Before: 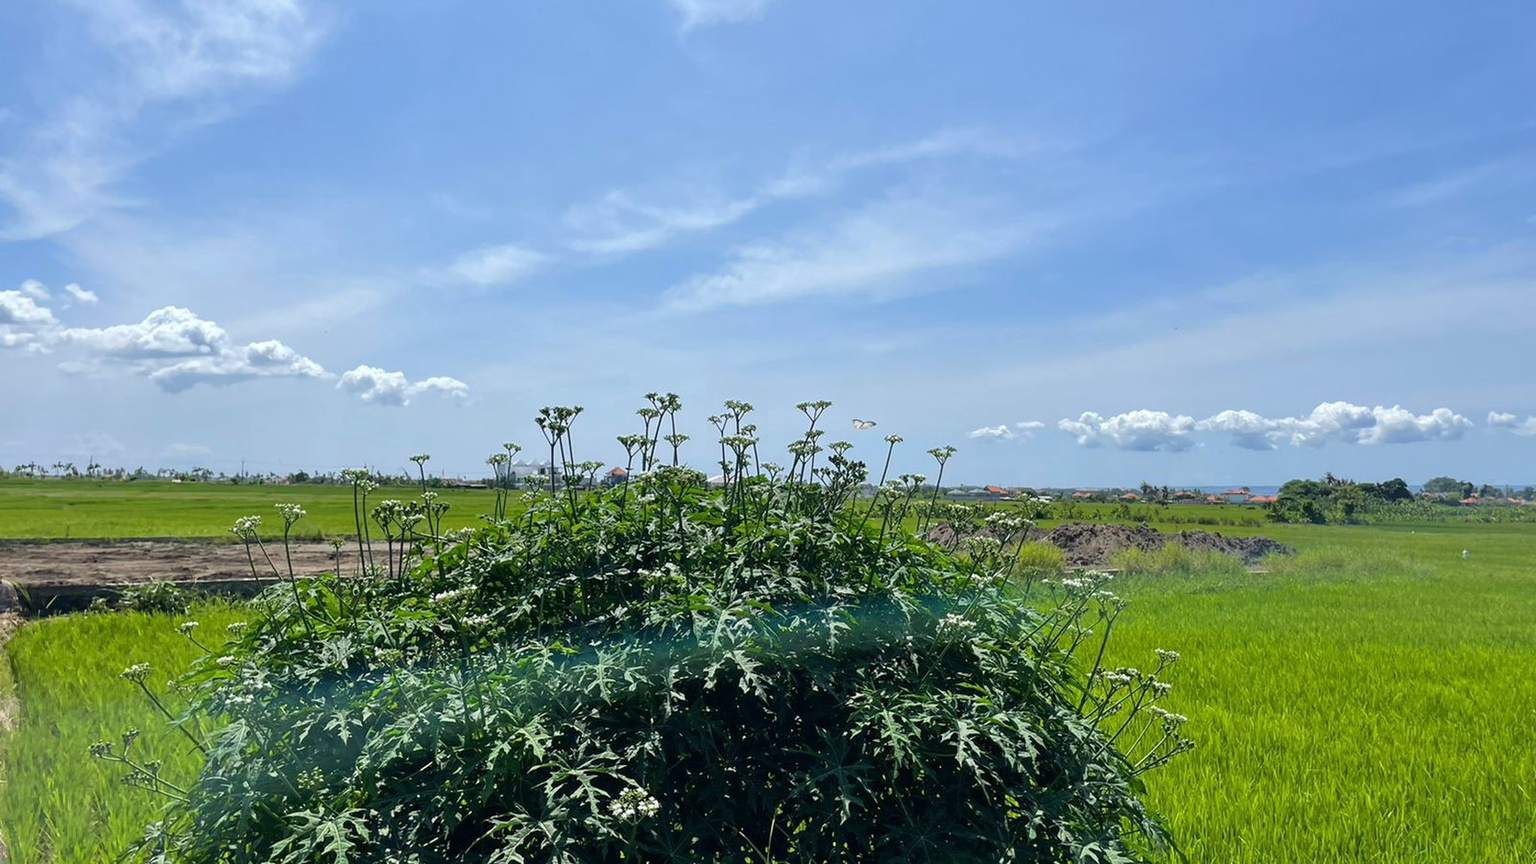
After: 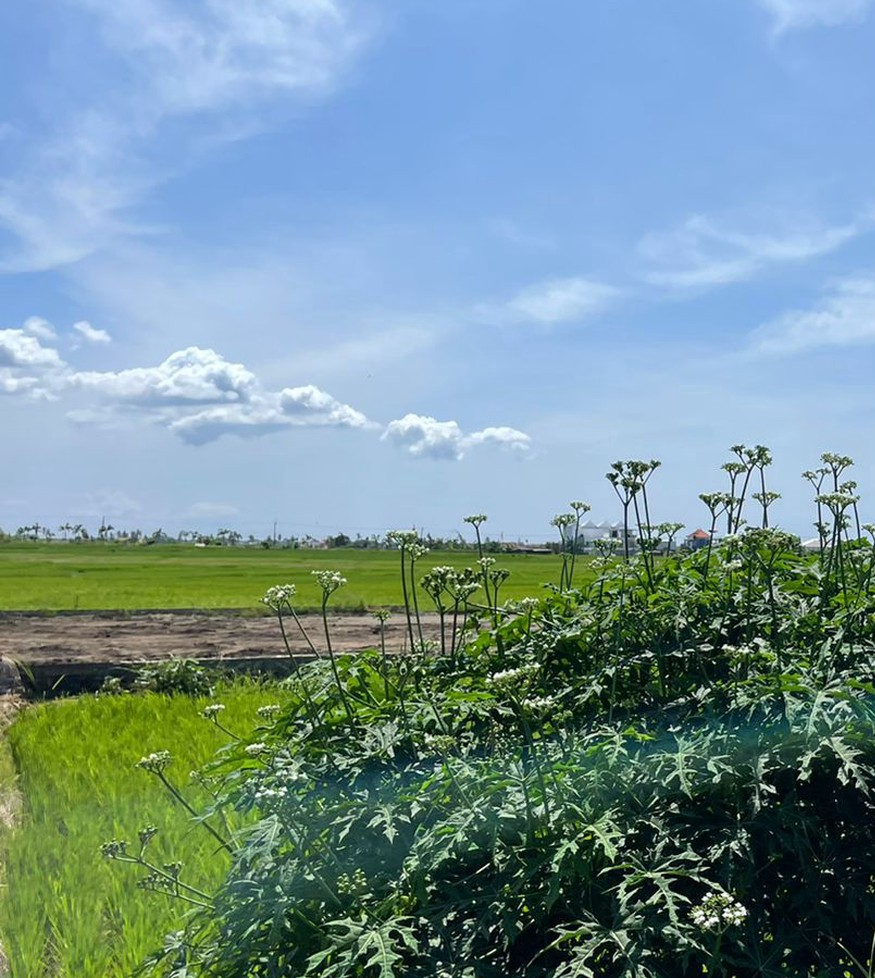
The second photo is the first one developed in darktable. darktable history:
crop and rotate: left 0.055%, top 0%, right 49.611%
